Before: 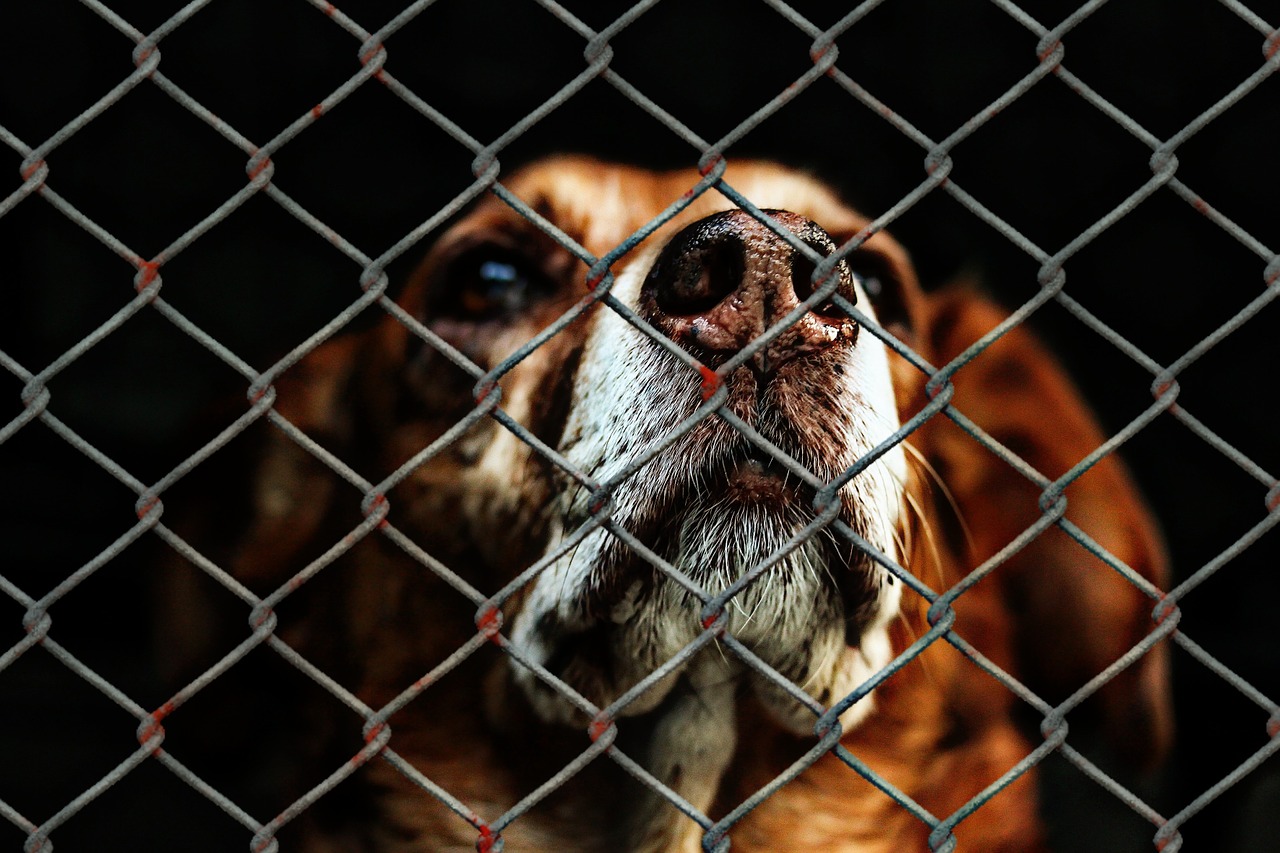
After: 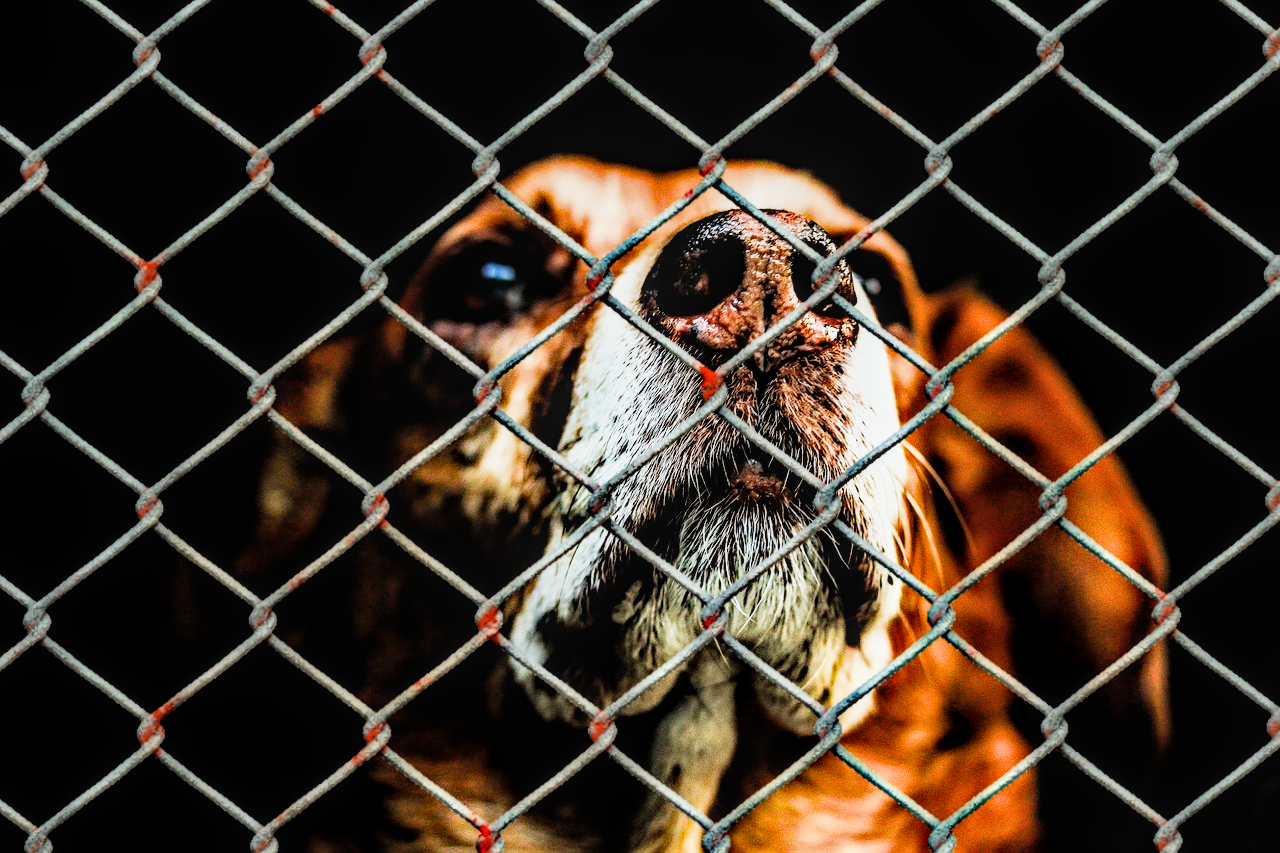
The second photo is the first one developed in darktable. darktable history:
local contrast: on, module defaults
exposure: black level correction 0, exposure 1.3 EV, compensate exposure bias true, compensate highlight preservation false
filmic rgb: black relative exposure -5 EV, hardness 2.88, contrast 1.3, highlights saturation mix -35%
color balance rgb: perceptual saturation grading › global saturation 20%, global vibrance 20%
